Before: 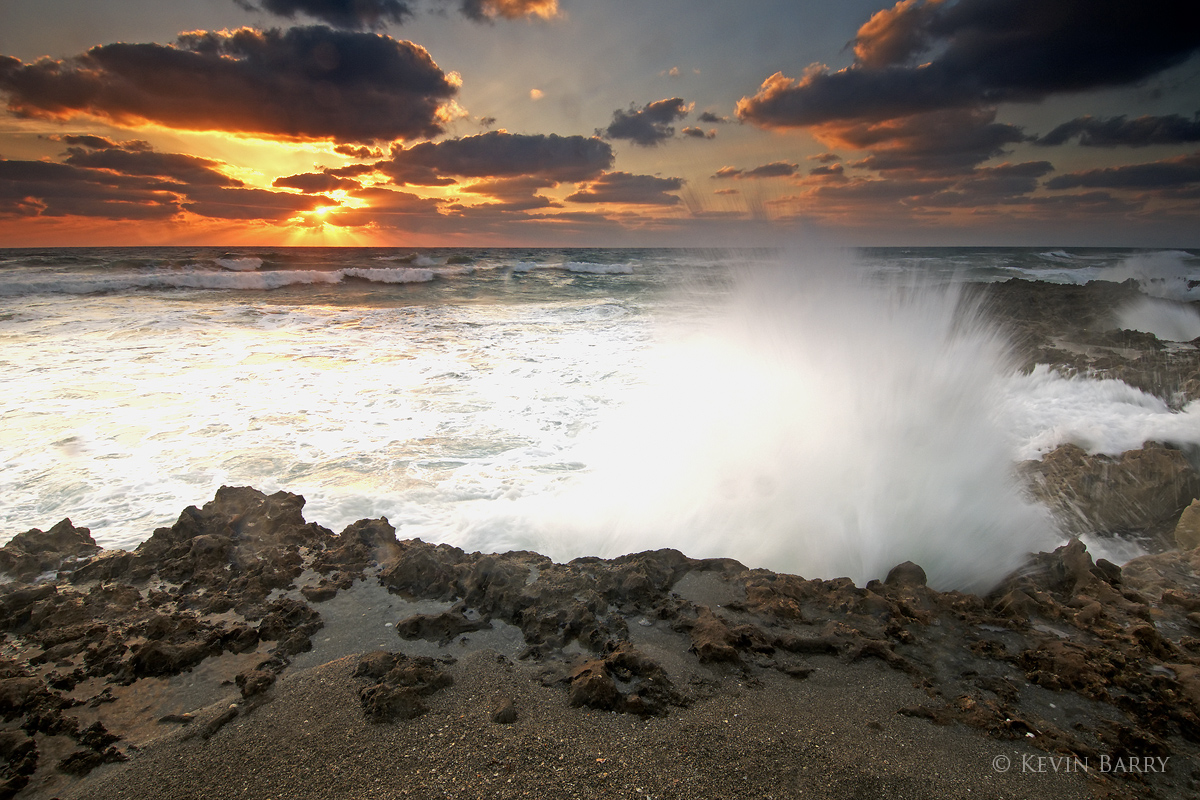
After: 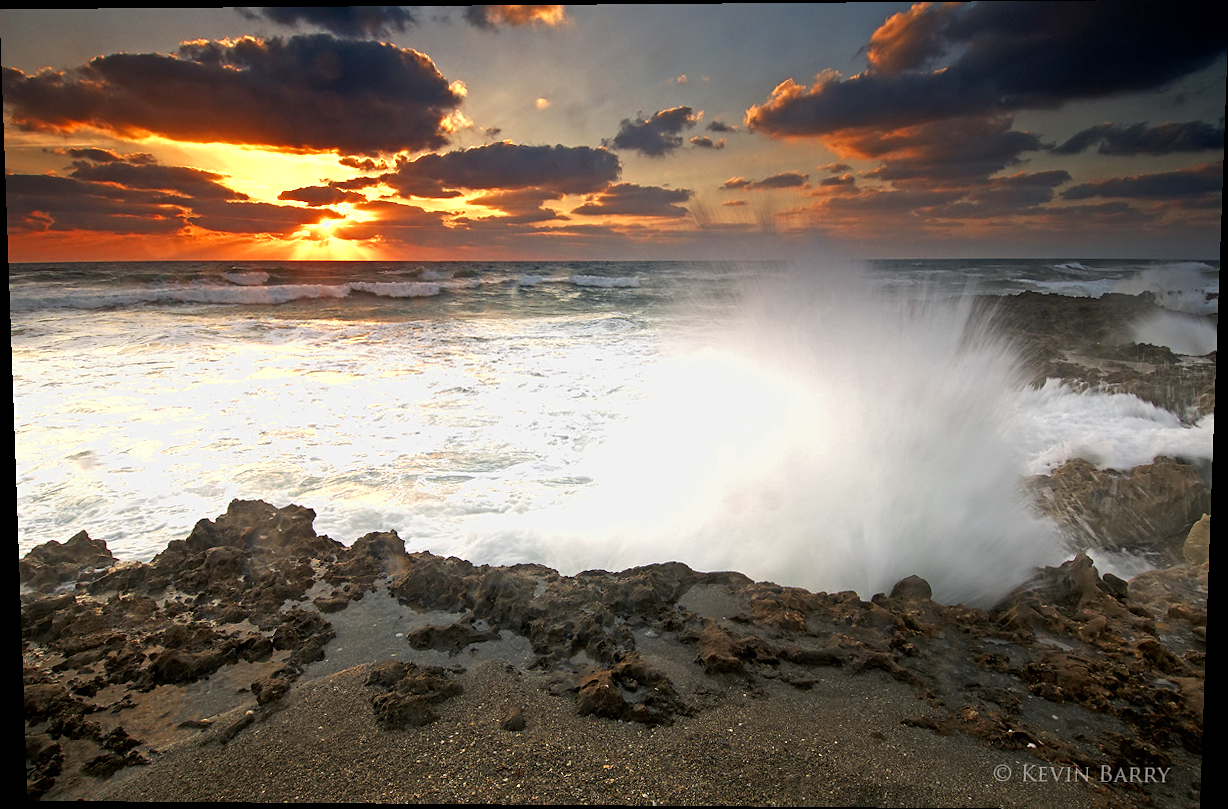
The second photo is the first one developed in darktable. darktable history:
sharpen: amount 0.2
color zones: curves: ch0 [(0.004, 0.305) (0.261, 0.623) (0.389, 0.399) (0.708, 0.571) (0.947, 0.34)]; ch1 [(0.025, 0.645) (0.229, 0.584) (0.326, 0.551) (0.484, 0.262) (0.757, 0.643)]
rotate and perspective: lens shift (vertical) 0.048, lens shift (horizontal) -0.024, automatic cropping off
